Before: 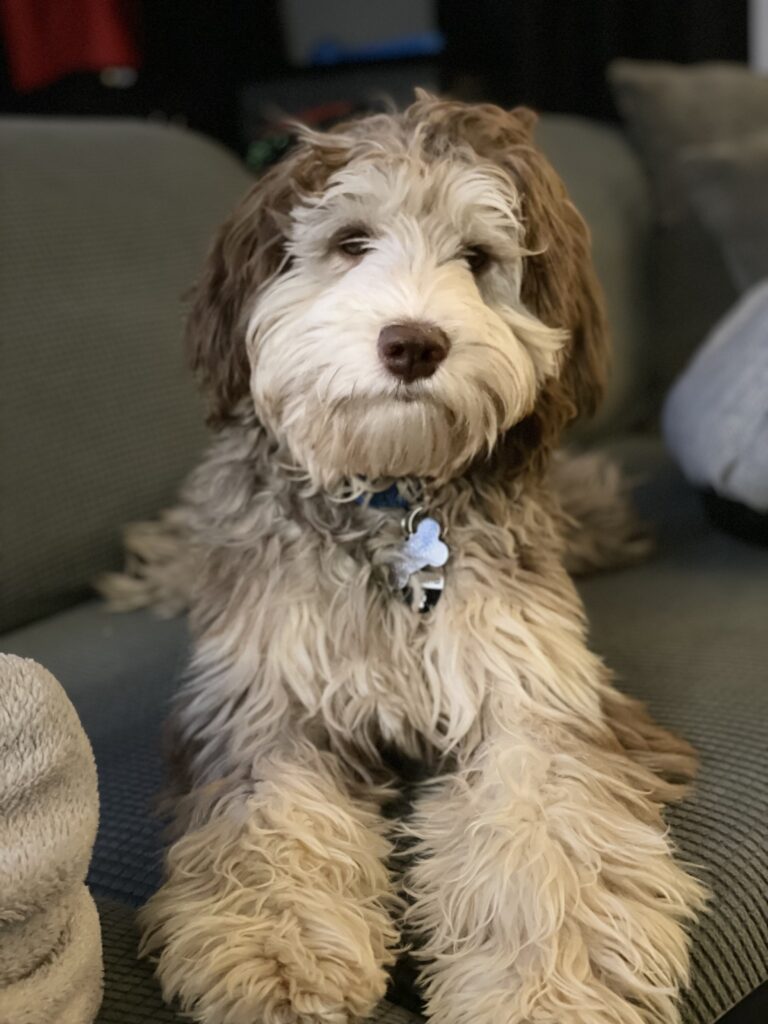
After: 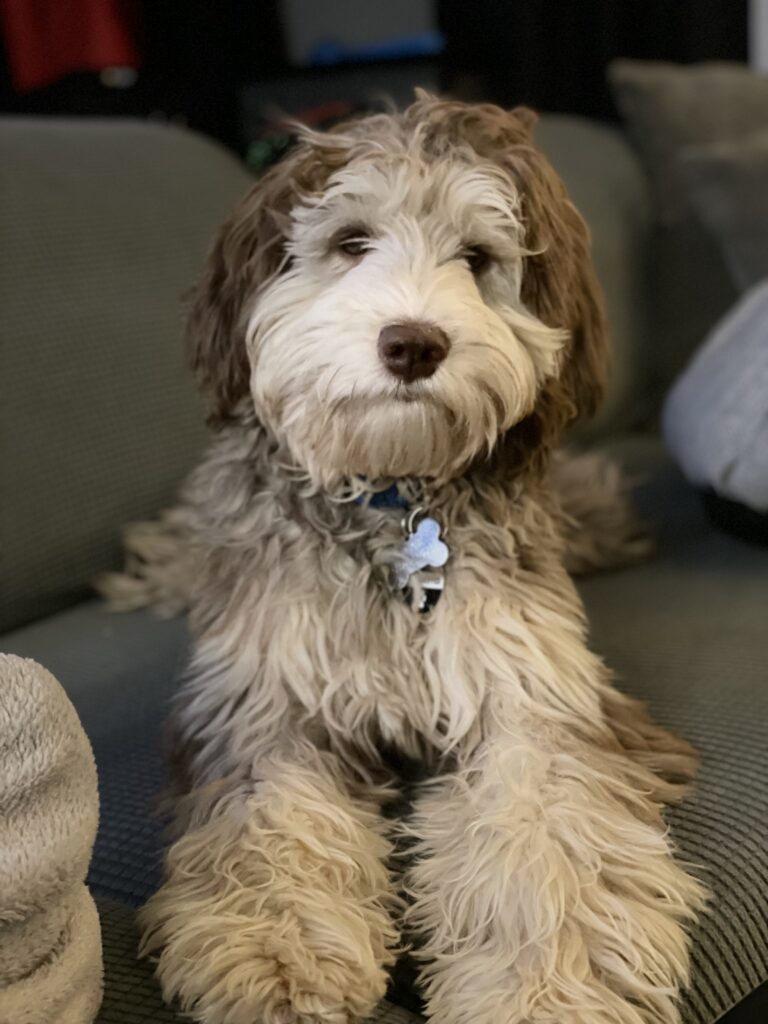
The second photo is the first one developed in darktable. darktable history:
exposure: black level correction 0.001, exposure -0.124 EV, compensate highlight preservation false
